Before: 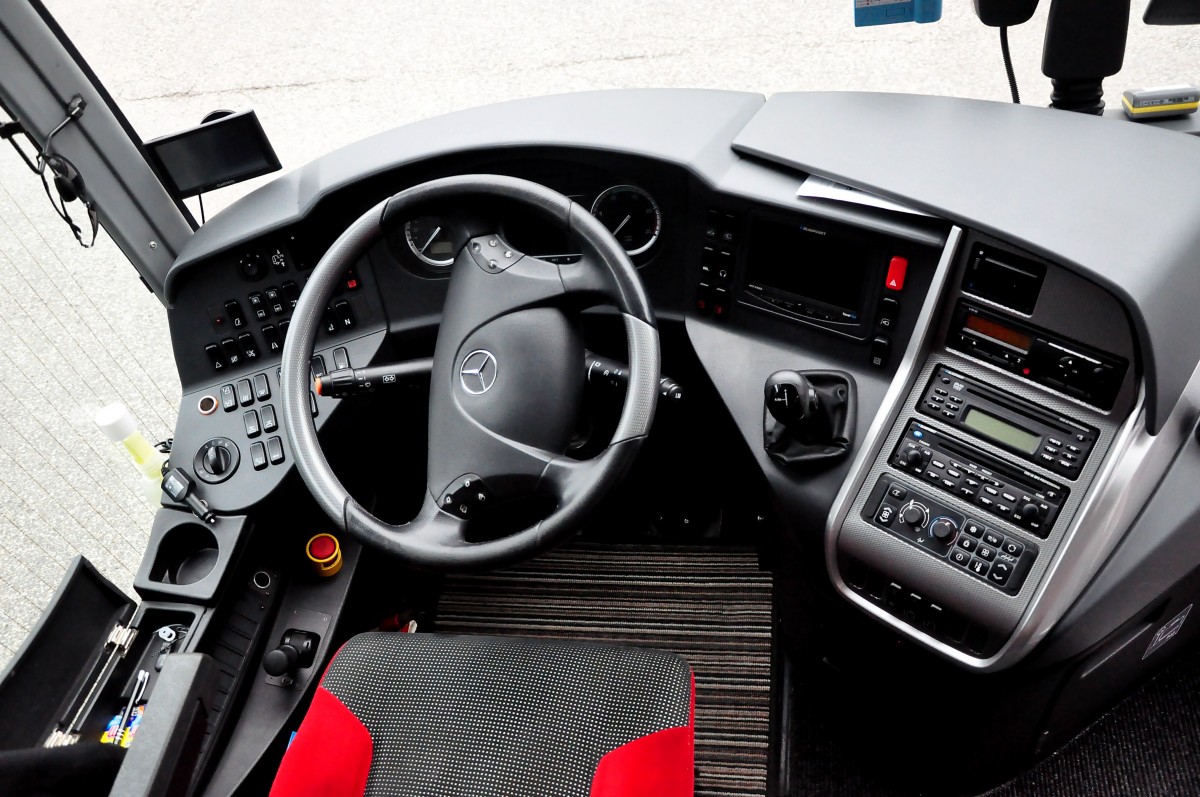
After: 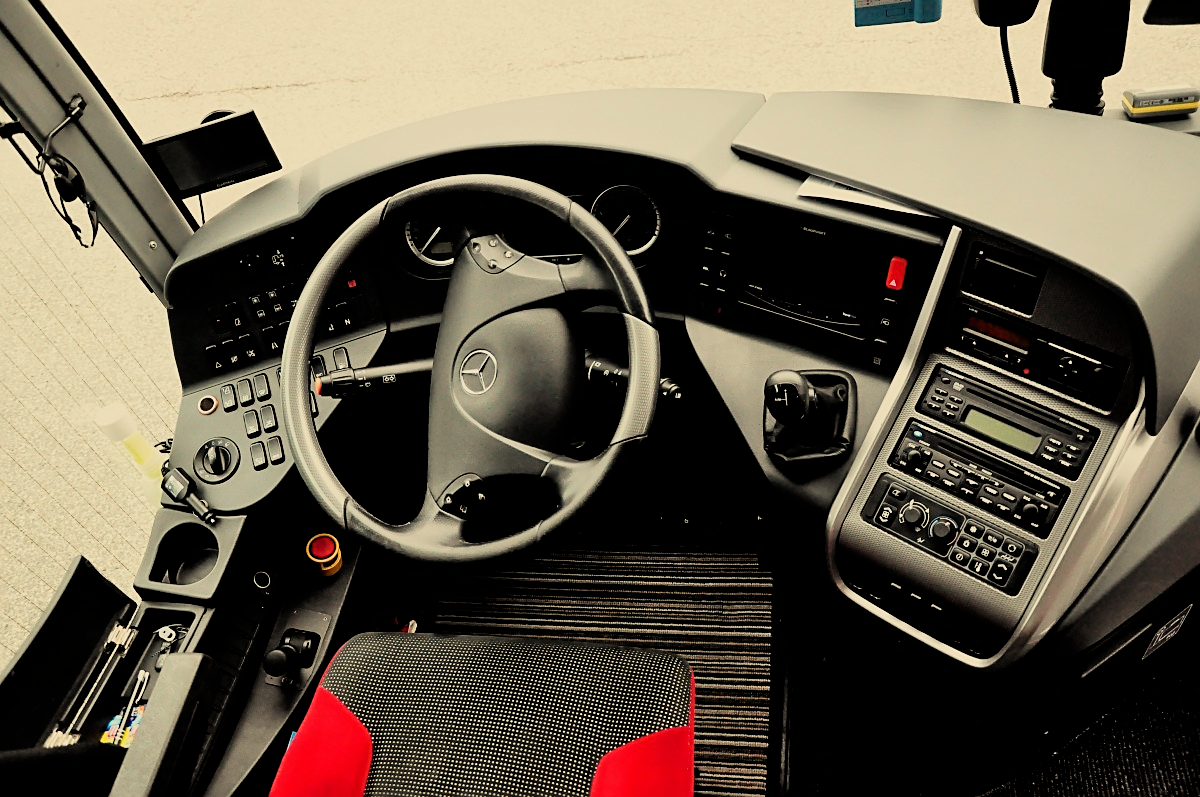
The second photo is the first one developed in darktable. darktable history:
sharpen: on, module defaults
white balance: red 1.08, blue 0.791
filmic rgb: black relative exposure -5 EV, hardness 2.88, contrast 1.2
